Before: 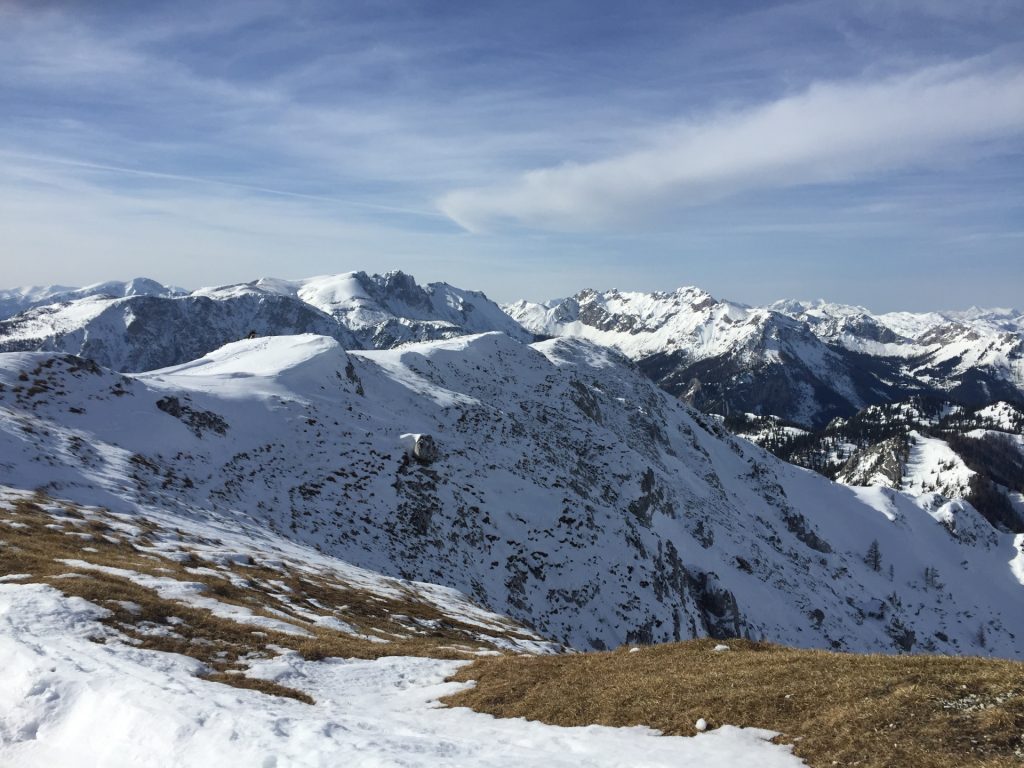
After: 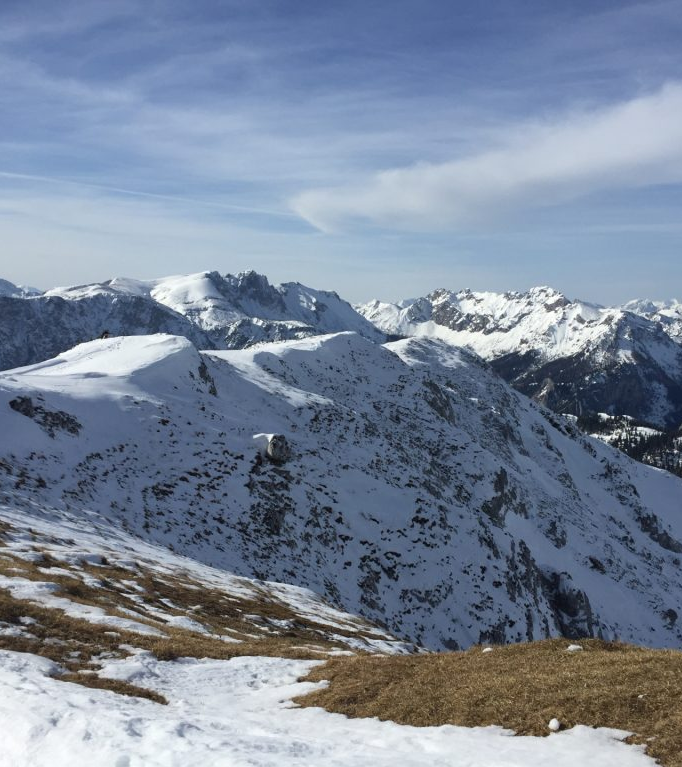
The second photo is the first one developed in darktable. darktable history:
crop and rotate: left 14.403%, right 18.927%
